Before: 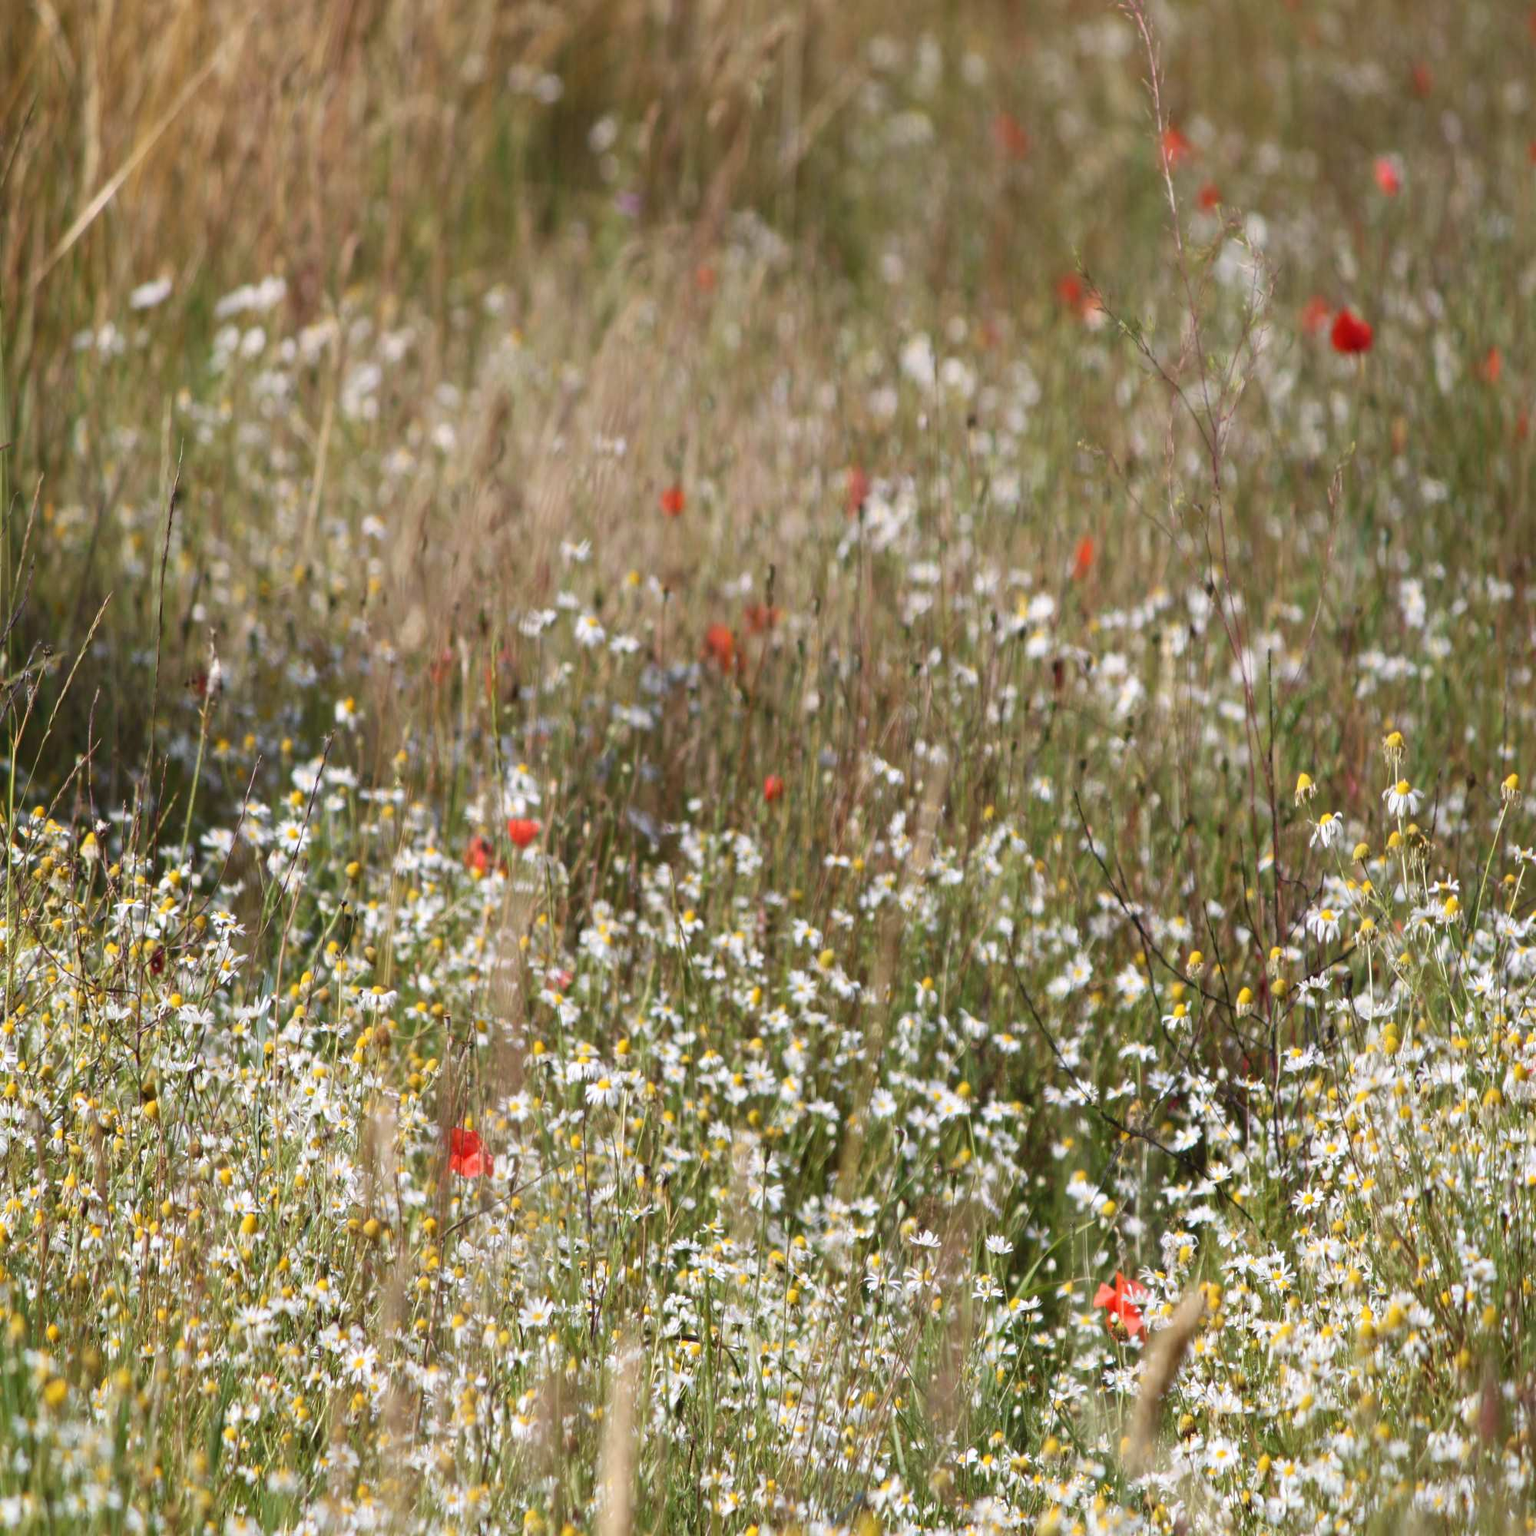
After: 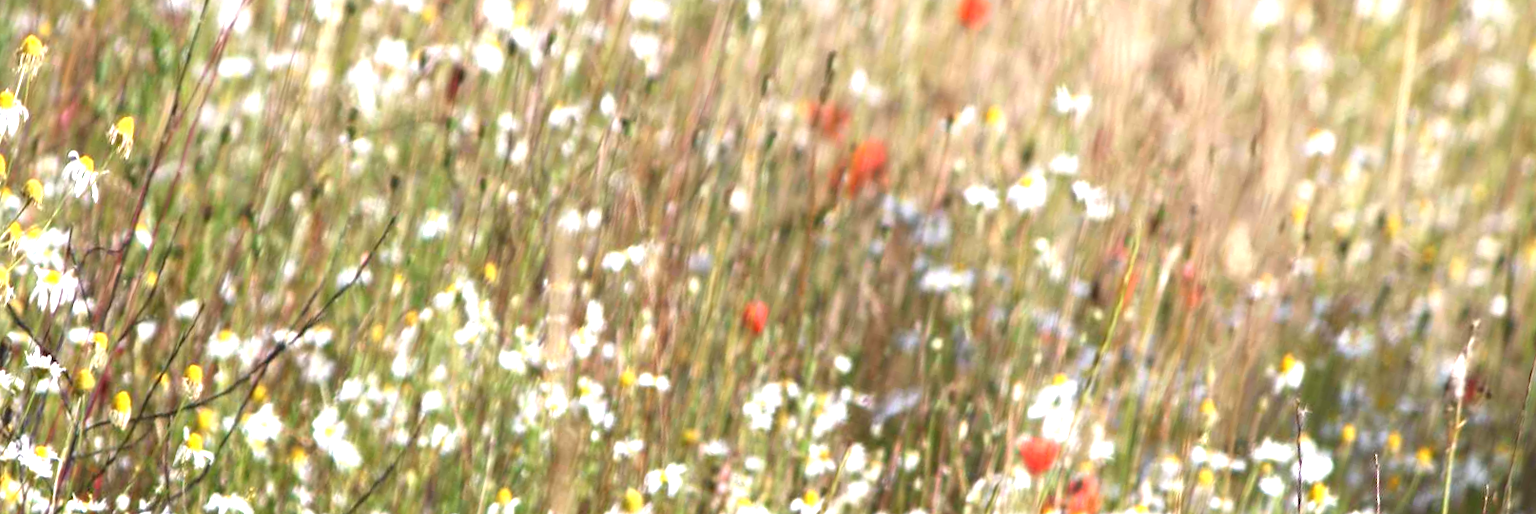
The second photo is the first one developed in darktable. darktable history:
crop and rotate: angle 16.12°, top 30.835%, bottom 35.653%
exposure: black level correction 0, exposure 1.2 EV, compensate highlight preservation false
